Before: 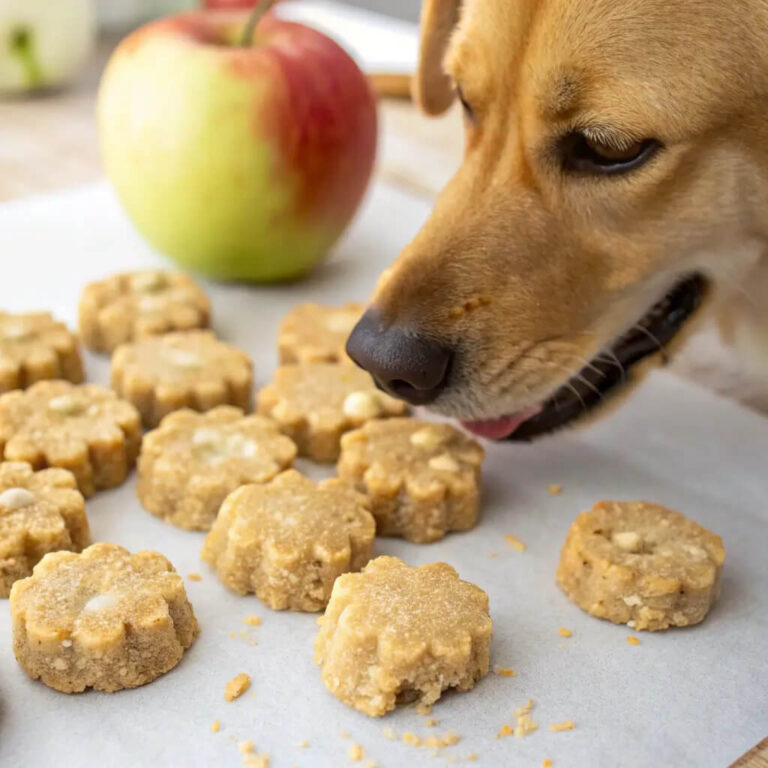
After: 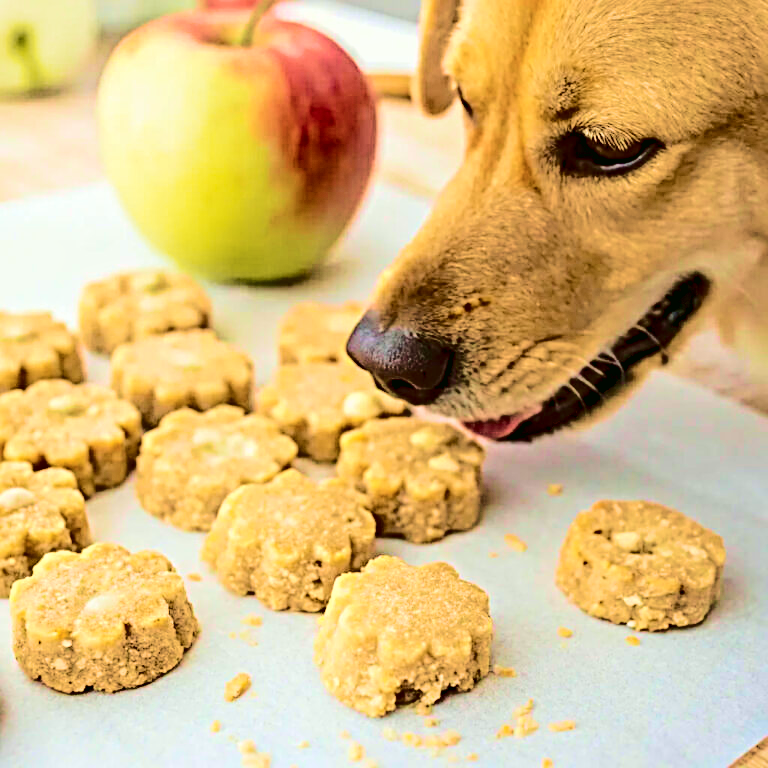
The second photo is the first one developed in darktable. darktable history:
contrast equalizer: y [[0.5, 0.501, 0.525, 0.597, 0.58, 0.514], [0.5 ×6], [0.5 ×6], [0 ×6], [0 ×6]]
color balance rgb: perceptual saturation grading › global saturation 20%, global vibrance 20%
local contrast: mode bilateral grid, contrast 100, coarseness 100, detail 91%, midtone range 0.2
tone curve: curves: ch0 [(0, 0) (0.21, 0.21) (0.43, 0.586) (0.65, 0.793) (1, 1)]; ch1 [(0, 0) (0.382, 0.447) (0.492, 0.484) (0.544, 0.547) (0.583, 0.578) (0.599, 0.595) (0.67, 0.673) (1, 1)]; ch2 [(0, 0) (0.411, 0.382) (0.492, 0.5) (0.531, 0.534) (0.56, 0.573) (0.599, 0.602) (0.696, 0.693) (1, 1)], color space Lab, independent channels, preserve colors none
sharpen: radius 4
velvia: strength 75%
fill light: exposure -2 EV, width 8.6
rgb curve: curves: ch0 [(0, 0) (0.093, 0.159) (0.241, 0.265) (0.414, 0.42) (1, 1)], compensate middle gray true, preserve colors basic power
